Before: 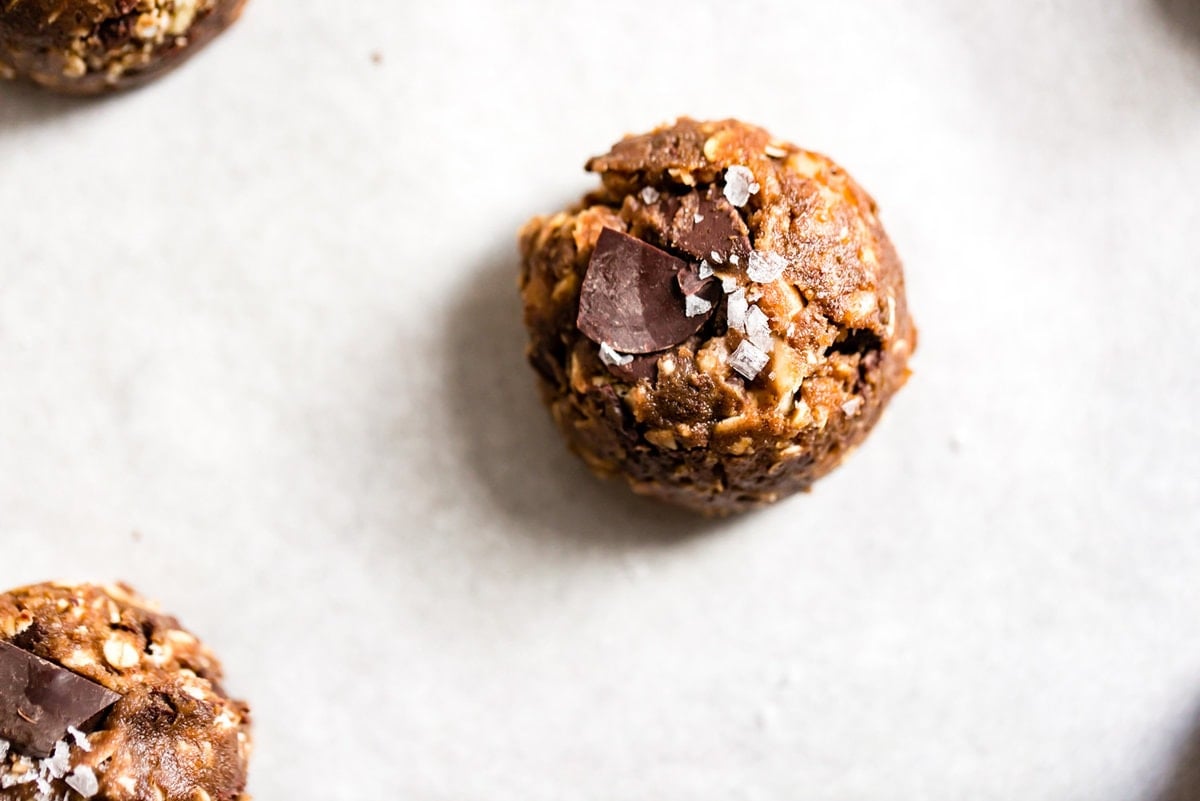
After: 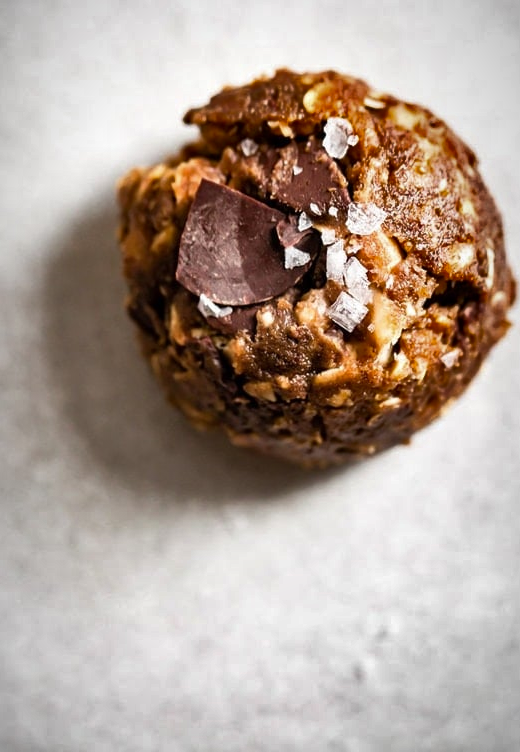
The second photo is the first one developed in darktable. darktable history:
shadows and highlights: white point adjustment 0.1, highlights -70, soften with gaussian
vignetting: fall-off radius 60%, automatic ratio true
crop: left 33.452%, top 6.025%, right 23.155%
